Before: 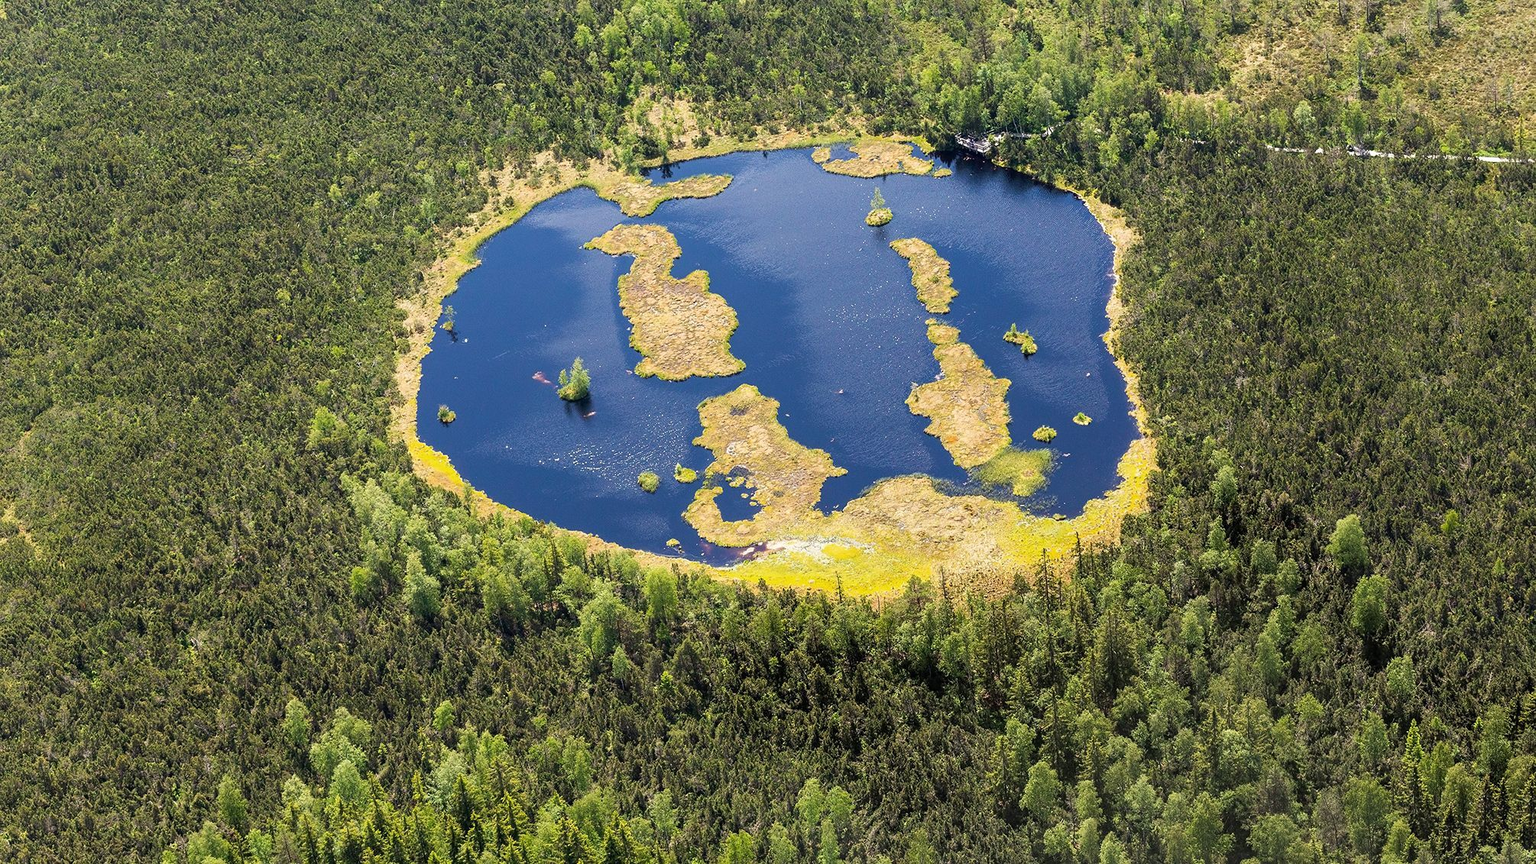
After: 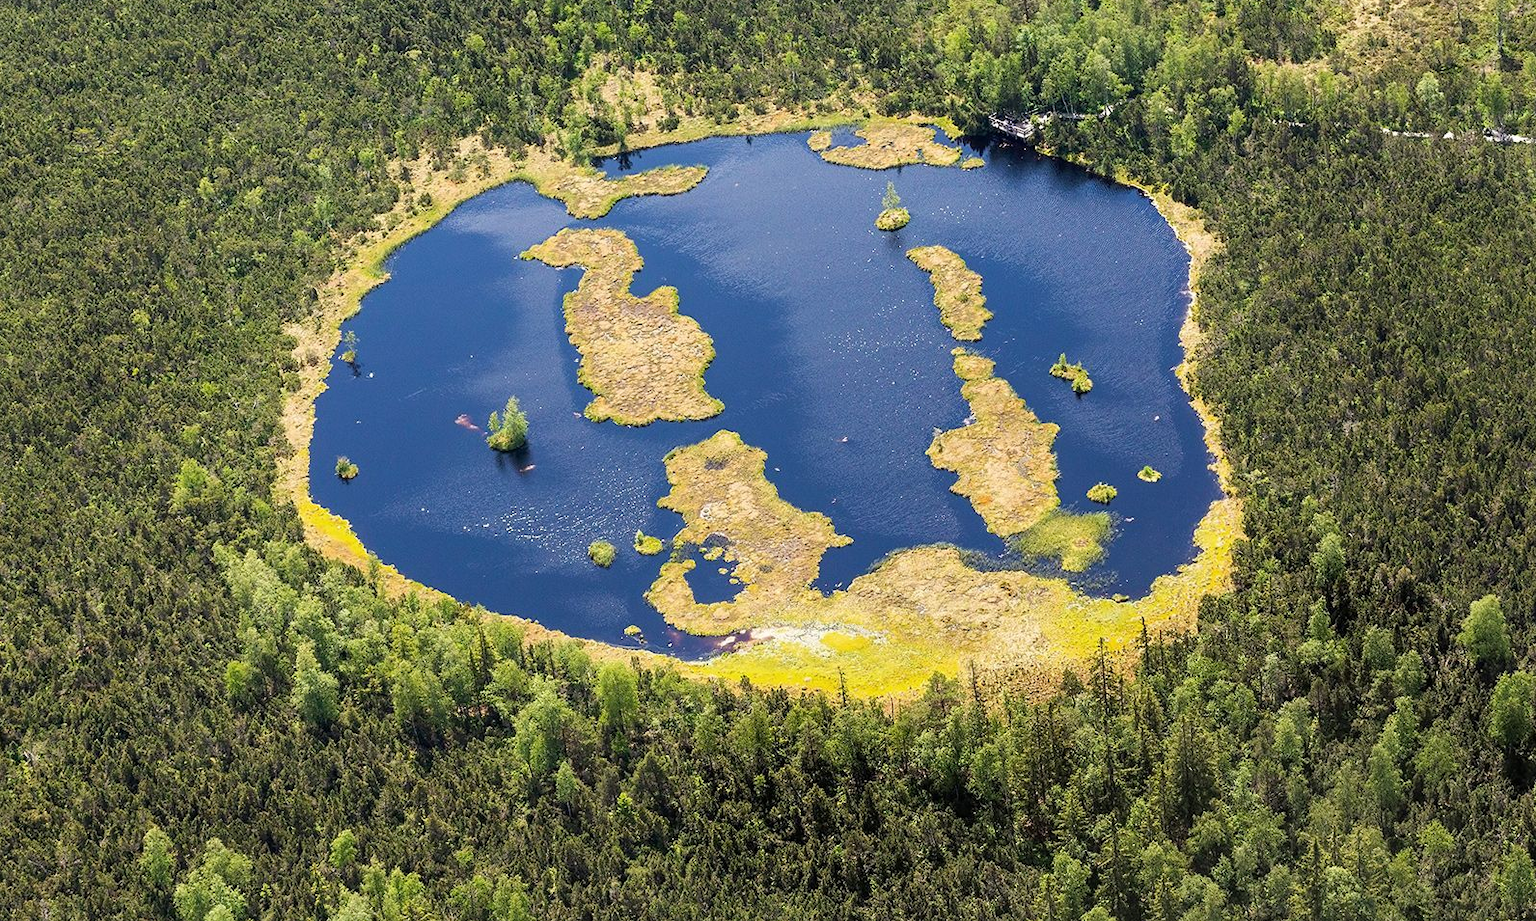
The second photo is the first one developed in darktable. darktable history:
crop: left 11.213%, top 5.047%, right 9.58%, bottom 10.488%
